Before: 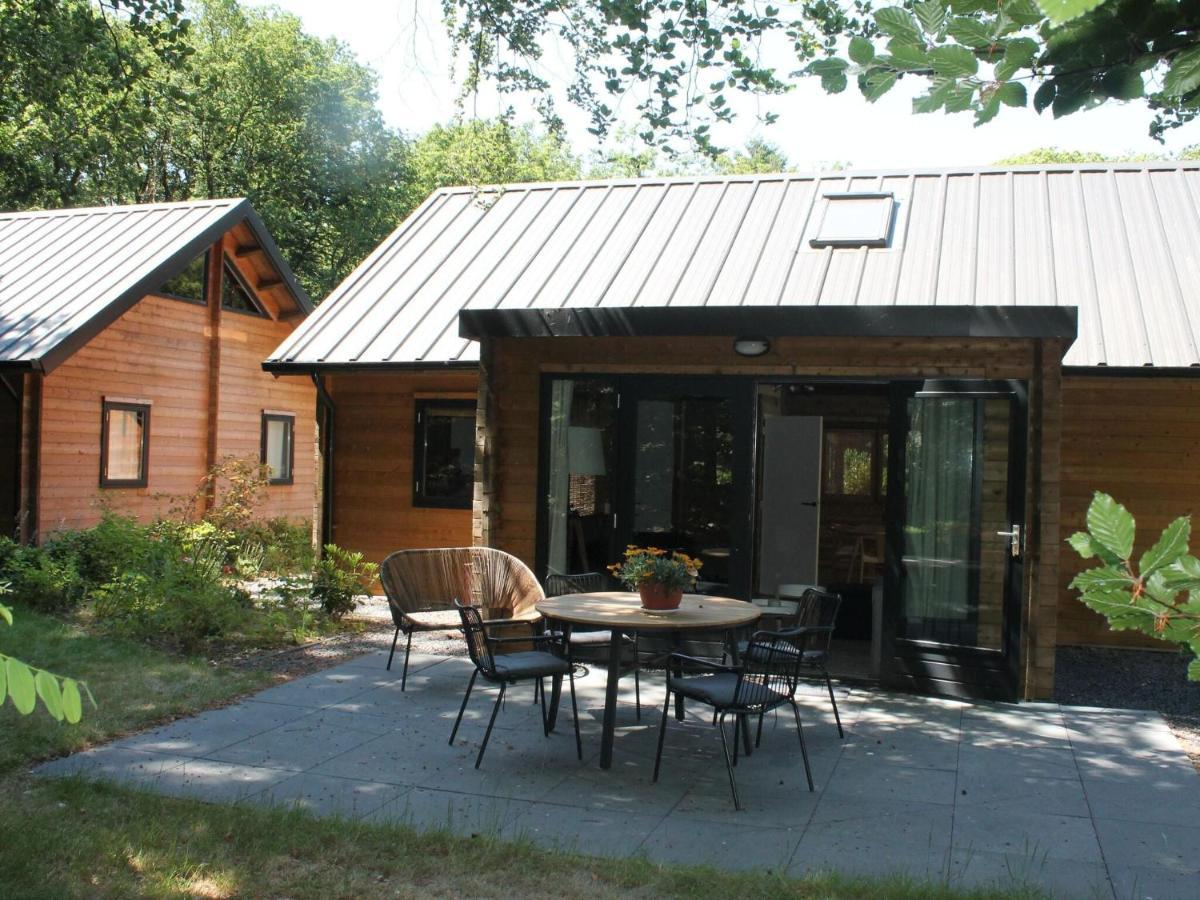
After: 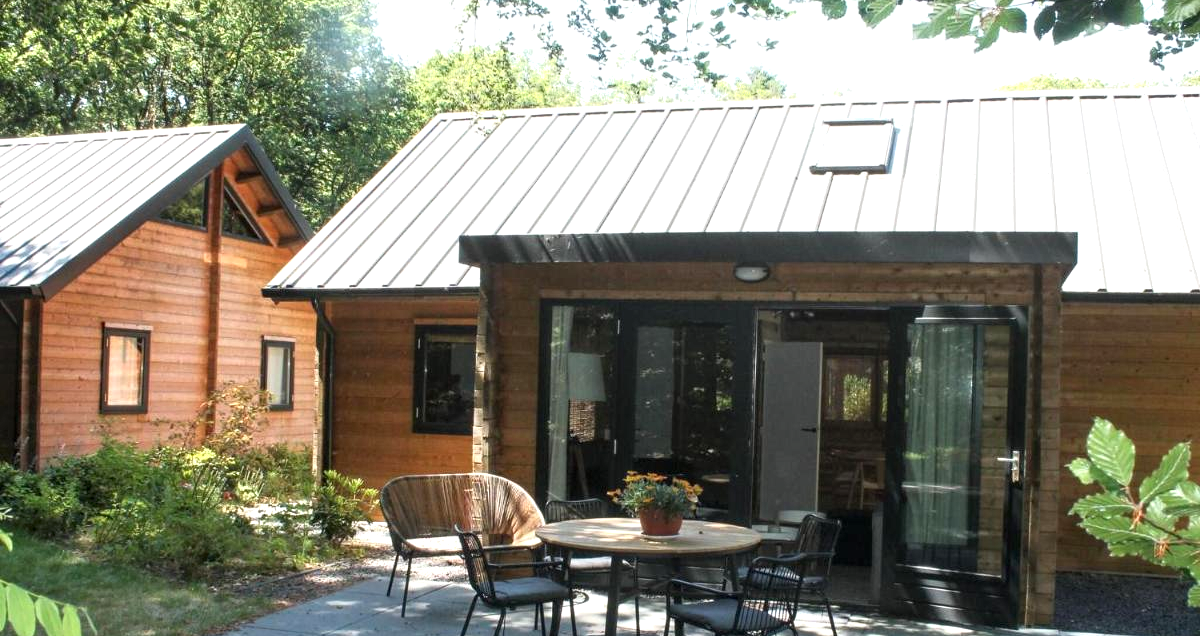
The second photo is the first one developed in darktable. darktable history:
crop and rotate: top 8.293%, bottom 20.996%
local contrast: on, module defaults
exposure: black level correction 0.001, exposure 0.5 EV, compensate exposure bias true, compensate highlight preservation false
shadows and highlights: shadows 0, highlights 40
